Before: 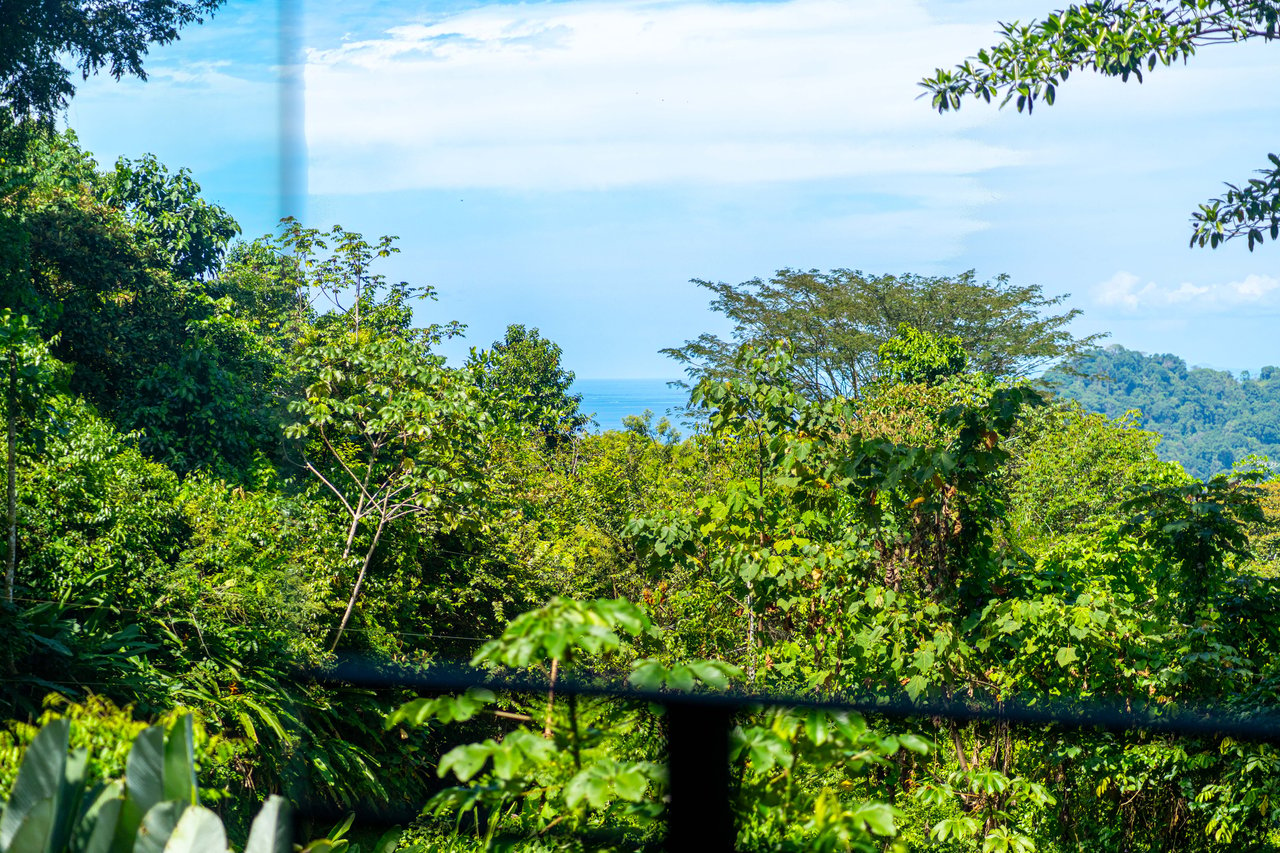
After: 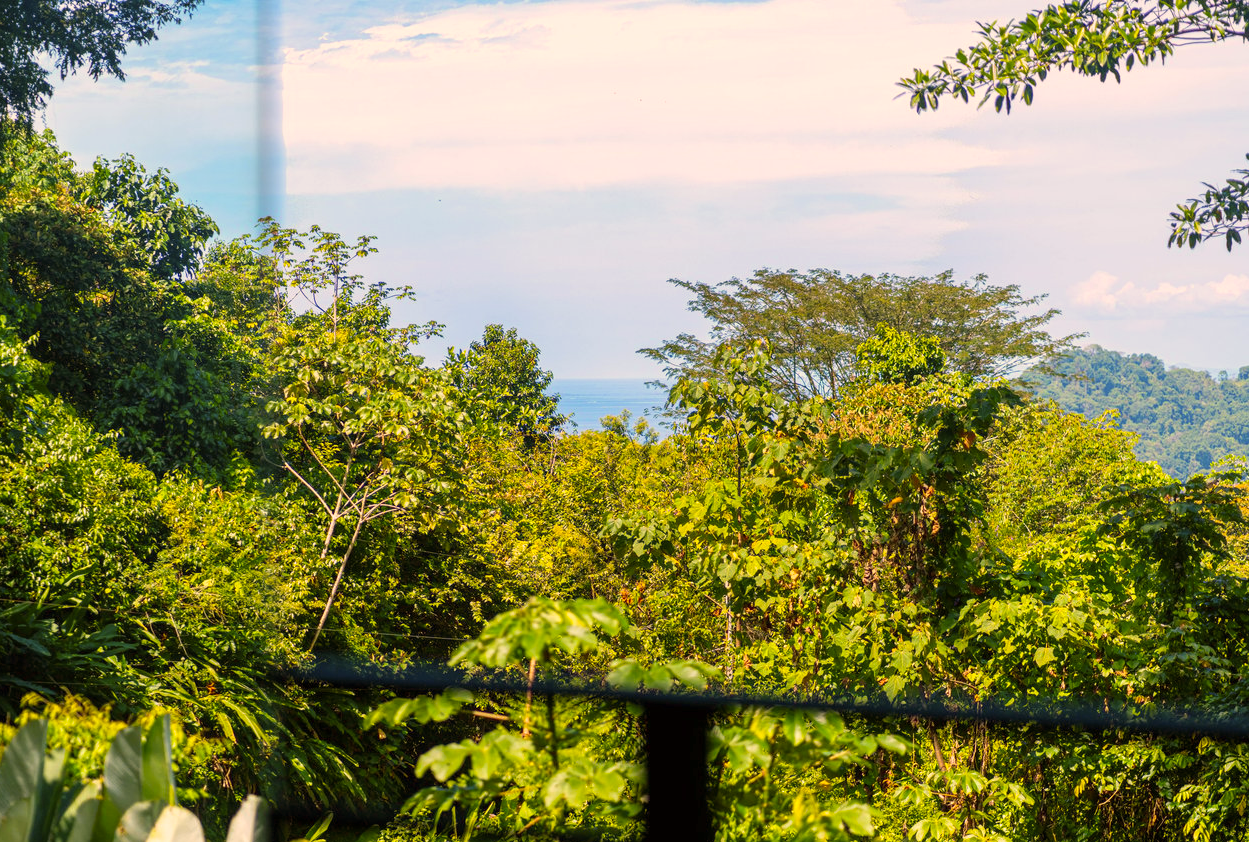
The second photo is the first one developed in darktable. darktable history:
crop and rotate: left 1.774%, right 0.633%, bottom 1.28%
color balance rgb: shadows lift › luminance -5%, shadows lift › chroma 1.1%, shadows lift › hue 219°, power › luminance 10%, power › chroma 2.83%, power › hue 60°, highlights gain › chroma 4.52%, highlights gain › hue 33.33°, saturation formula JzAzBz (2021)
tone equalizer: -8 EV 0.06 EV, smoothing diameter 25%, edges refinement/feathering 10, preserve details guided filter
